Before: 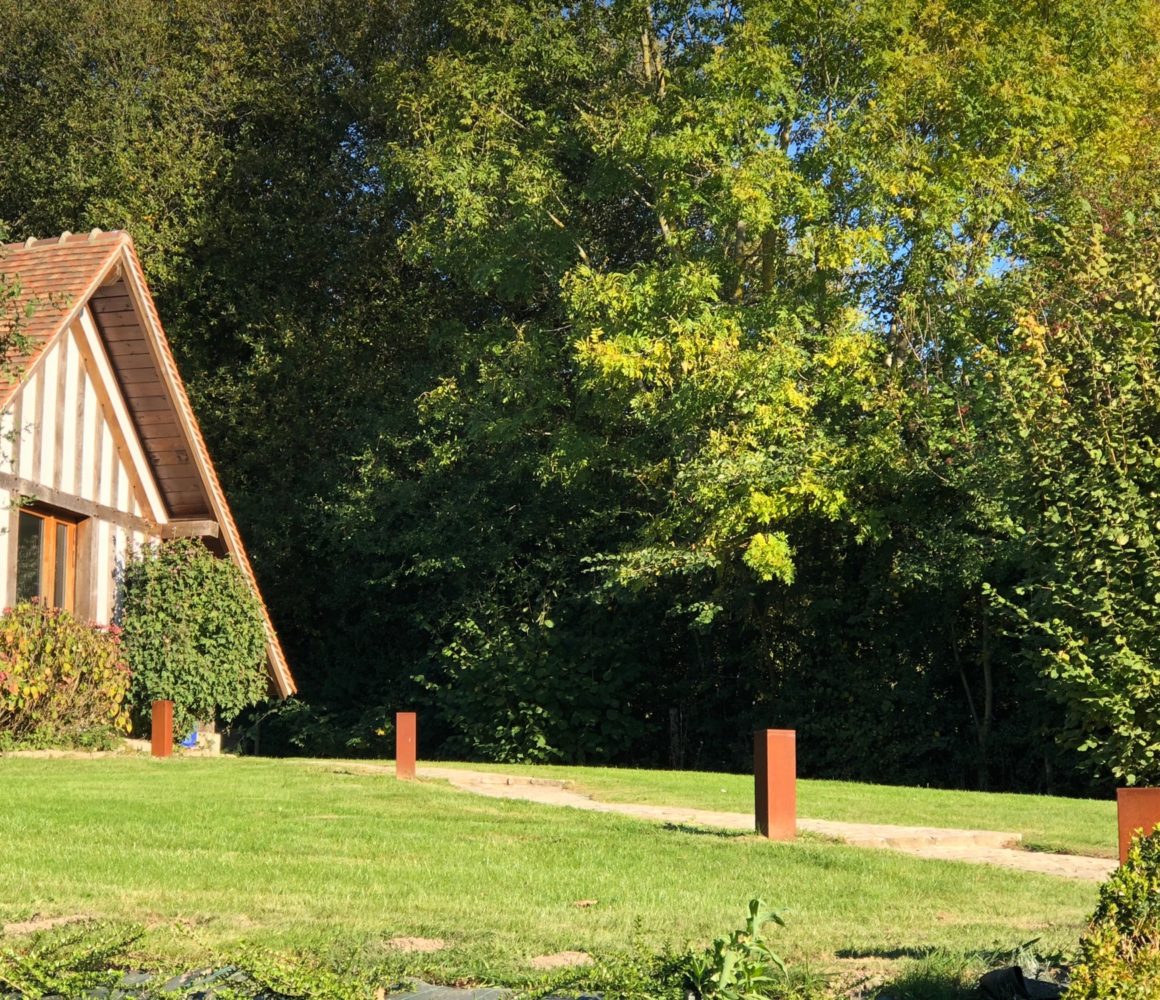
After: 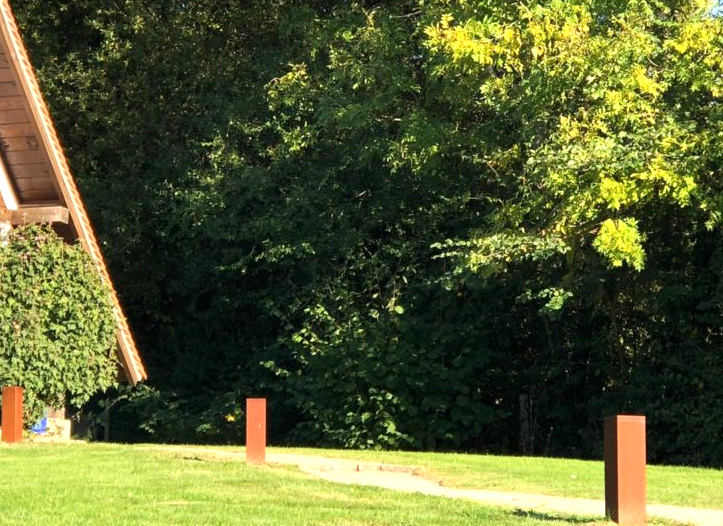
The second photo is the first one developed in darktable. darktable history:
crop: left 12.982%, top 31.432%, right 24.642%, bottom 15.931%
exposure: black level correction 0.001, exposure 0.498 EV, compensate highlight preservation false
